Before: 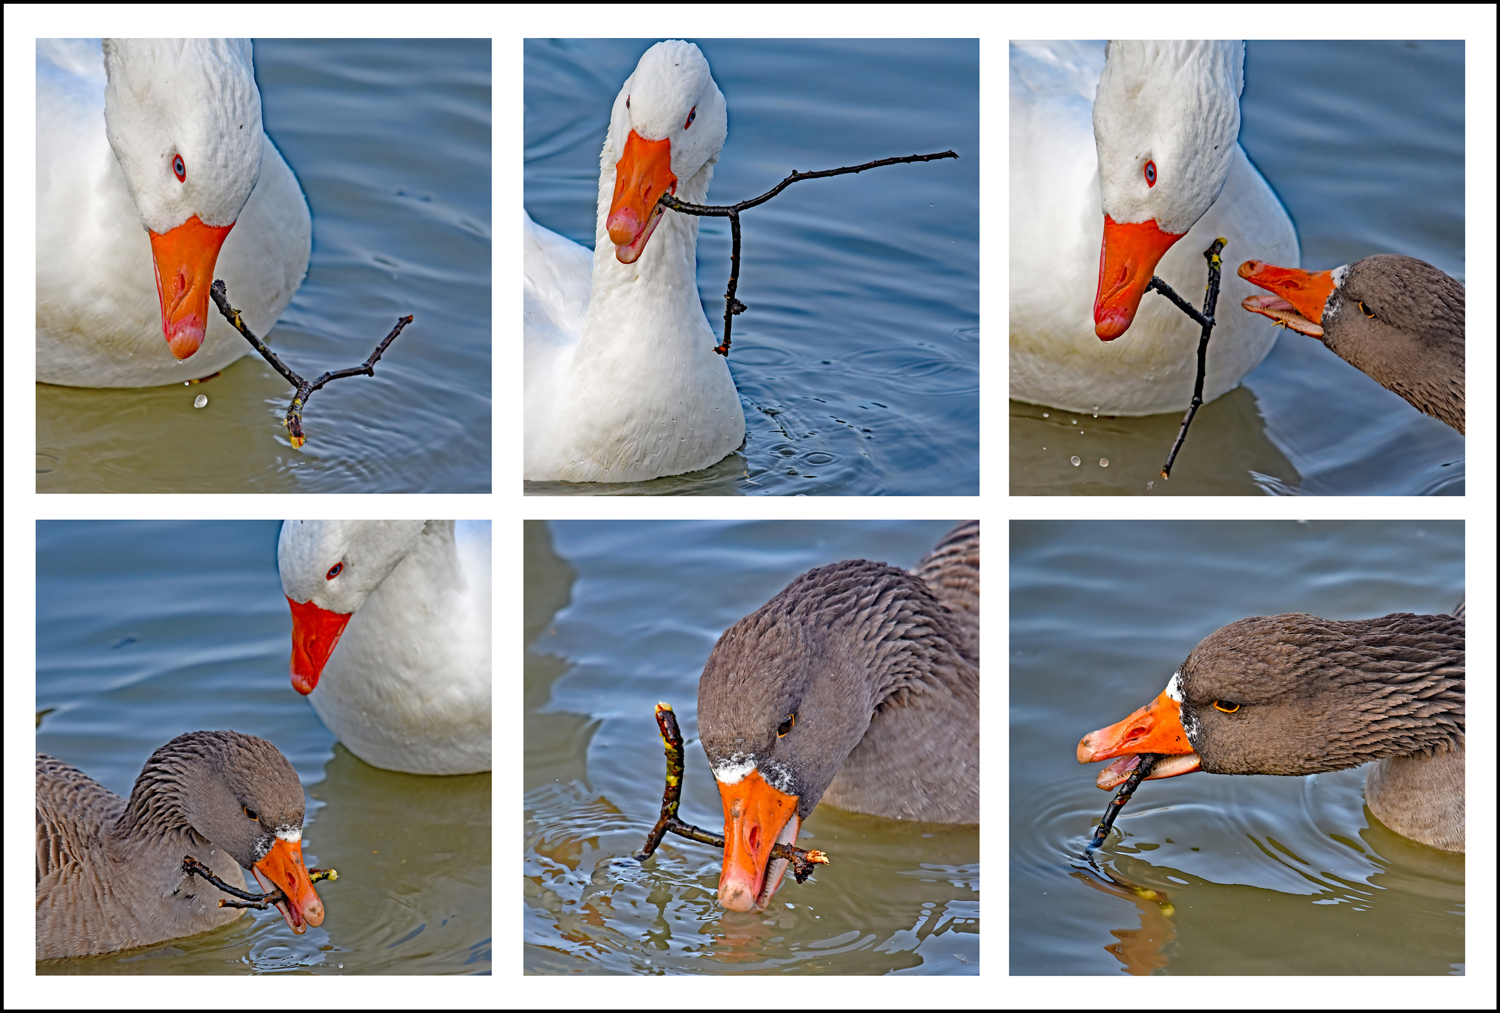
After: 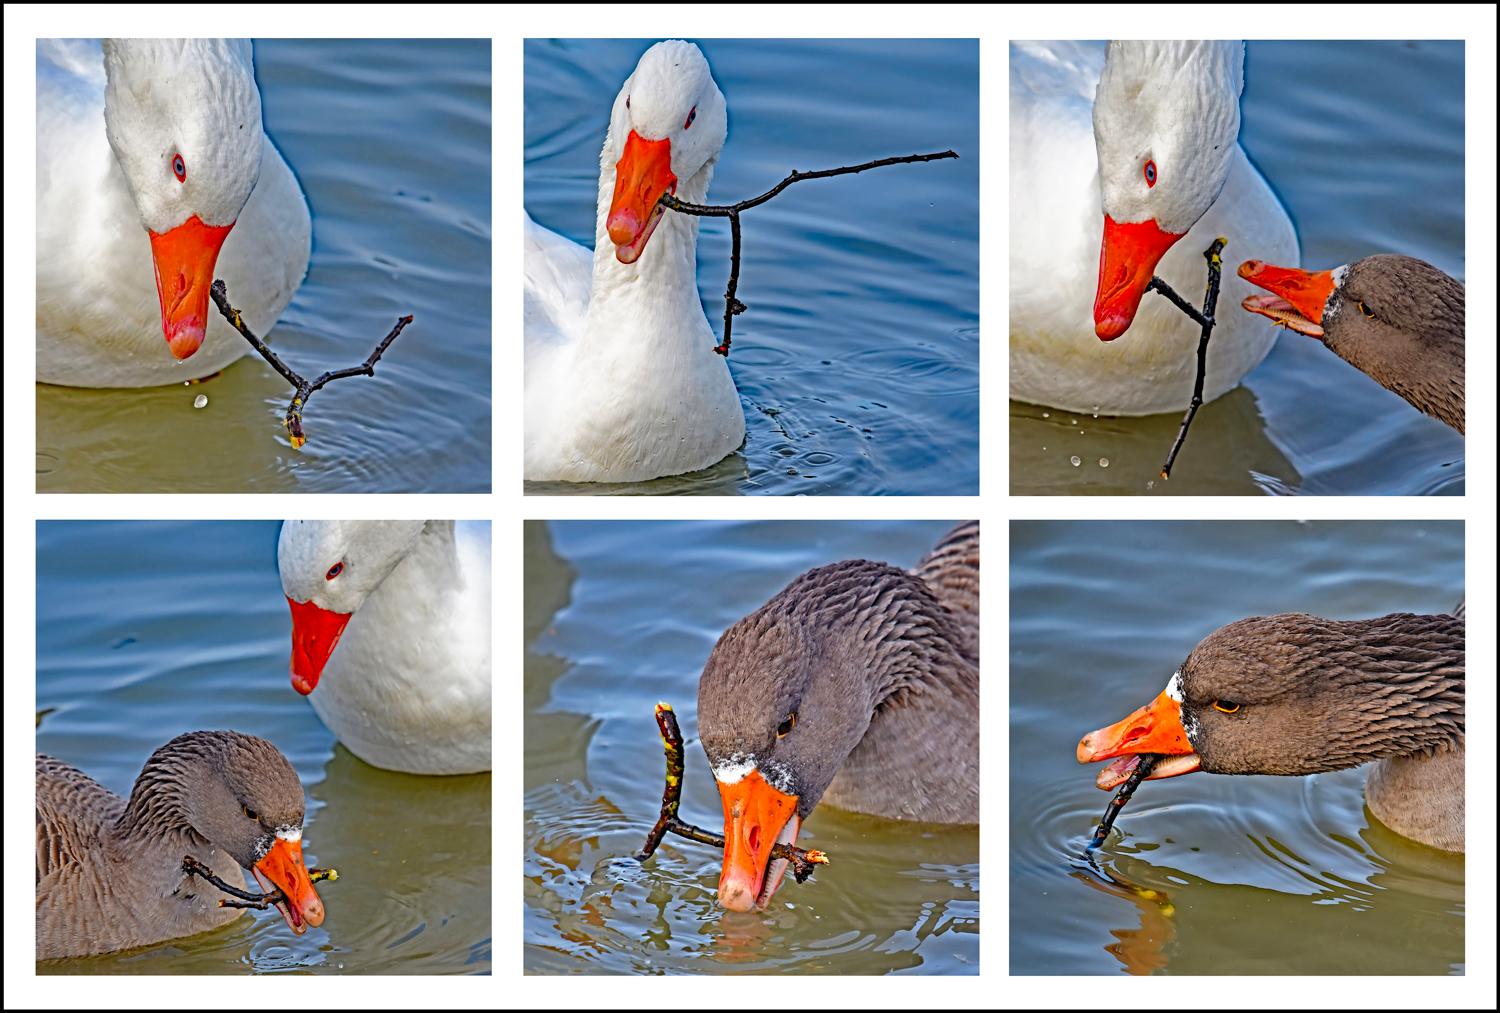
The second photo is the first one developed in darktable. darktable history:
tone curve: curves: ch0 [(0, 0) (0.003, 0.001) (0.011, 0.005) (0.025, 0.011) (0.044, 0.02) (0.069, 0.031) (0.1, 0.045) (0.136, 0.078) (0.177, 0.124) (0.224, 0.18) (0.277, 0.245) (0.335, 0.315) (0.399, 0.393) (0.468, 0.477) (0.543, 0.569) (0.623, 0.666) (0.709, 0.771) (0.801, 0.871) (0.898, 0.965) (1, 1)], preserve colors none
shadows and highlights: shadows 40, highlights -60
